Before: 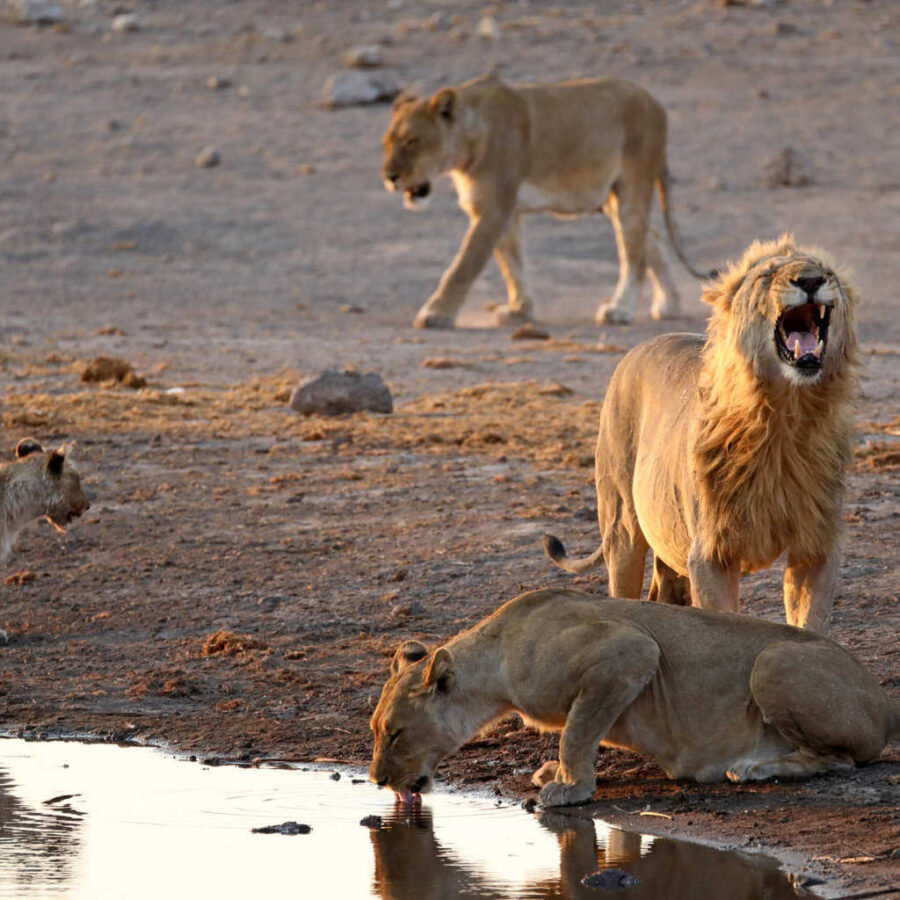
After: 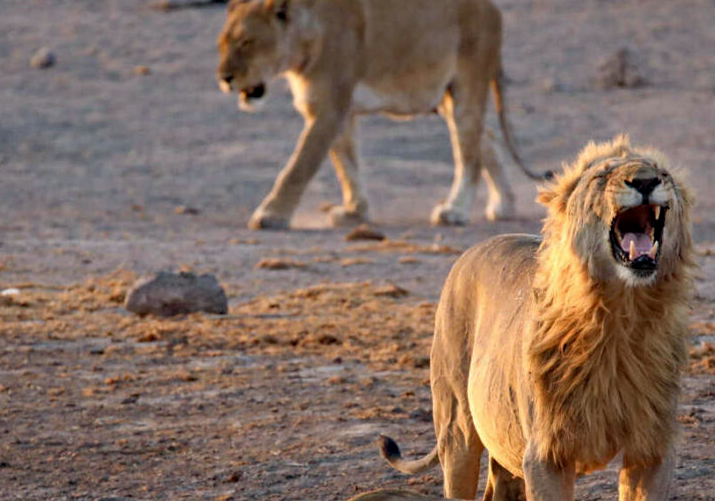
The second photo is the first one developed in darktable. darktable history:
crop: left 18.38%, top 11.092%, right 2.134%, bottom 33.217%
haze removal: compatibility mode true, adaptive false
